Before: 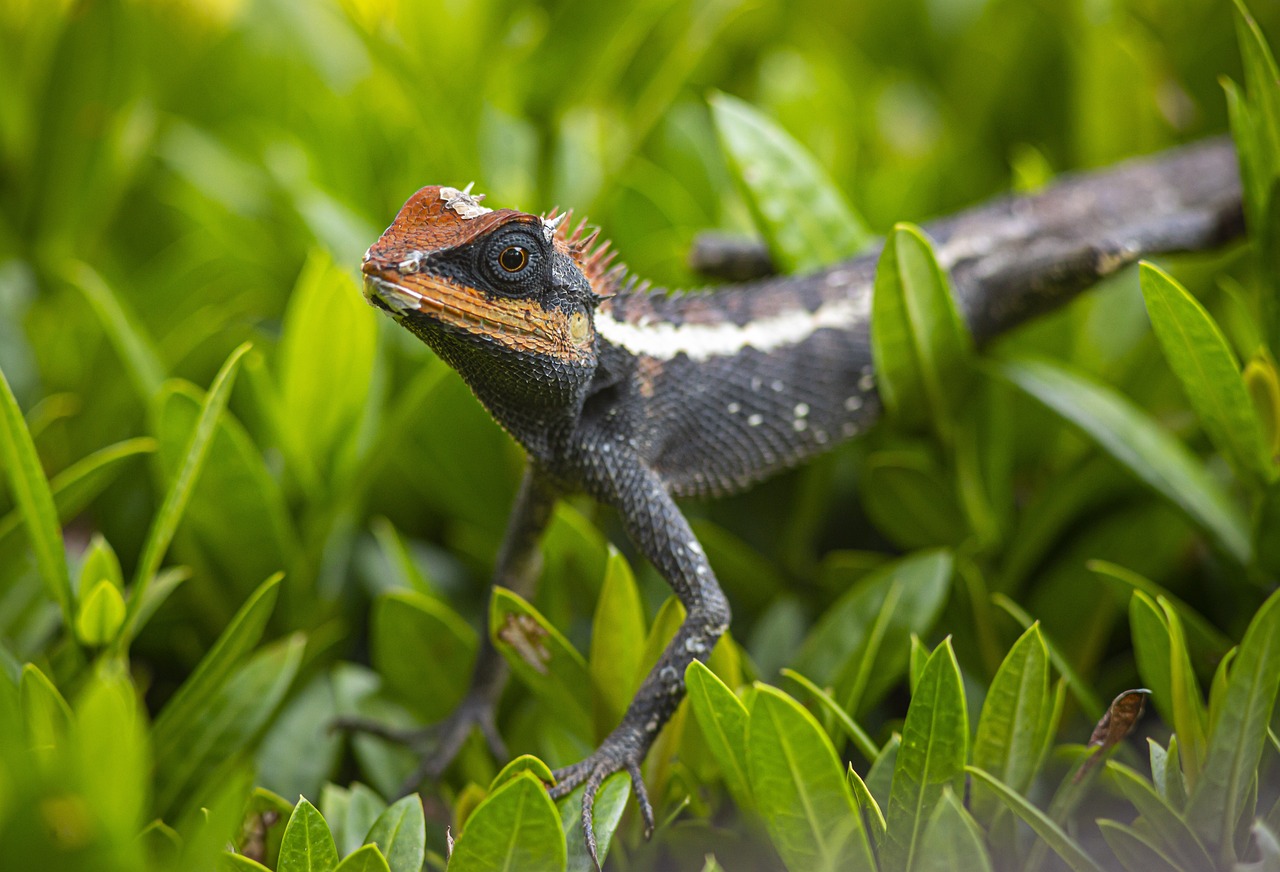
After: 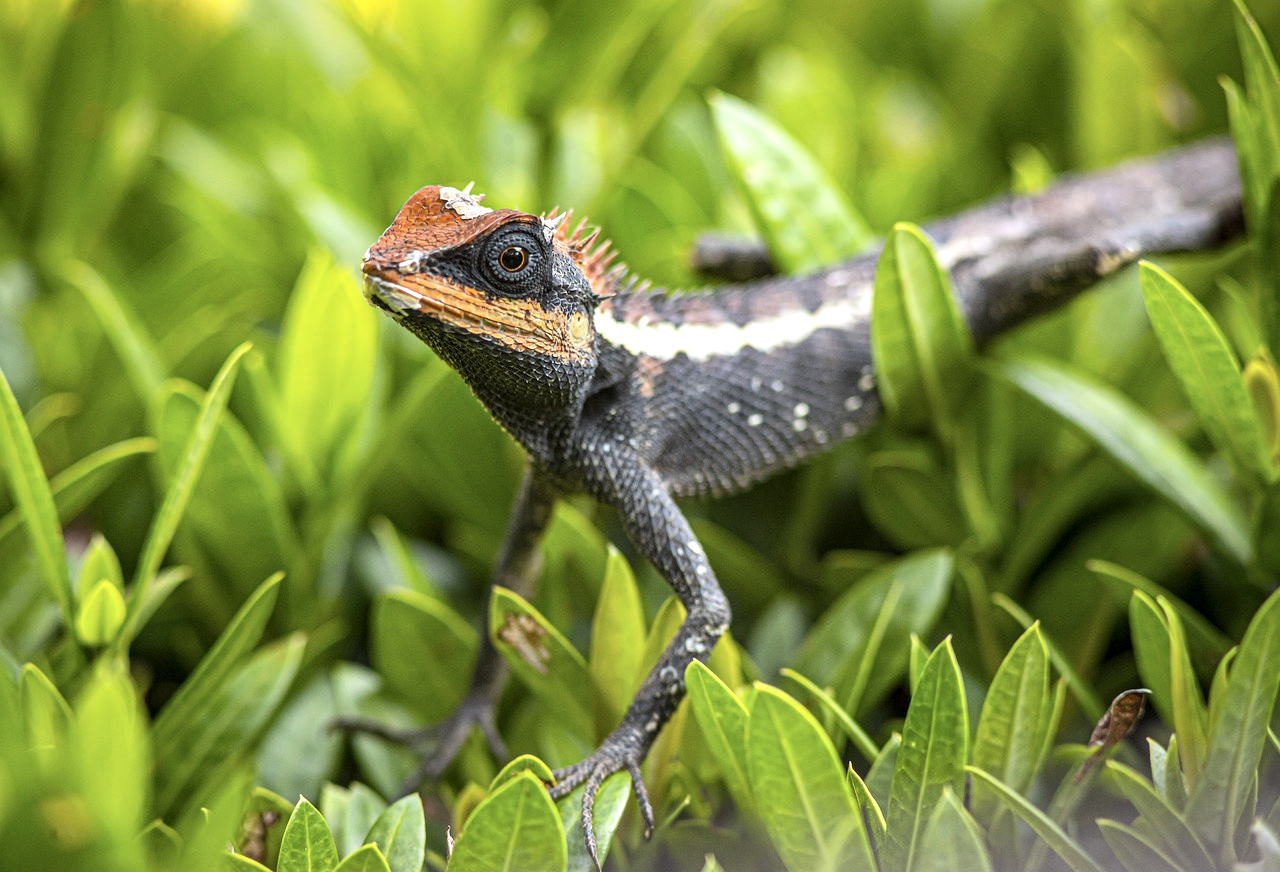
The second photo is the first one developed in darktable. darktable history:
contrast brightness saturation: contrast 0.144, brightness 0.206
local contrast: detail 134%, midtone range 0.747
